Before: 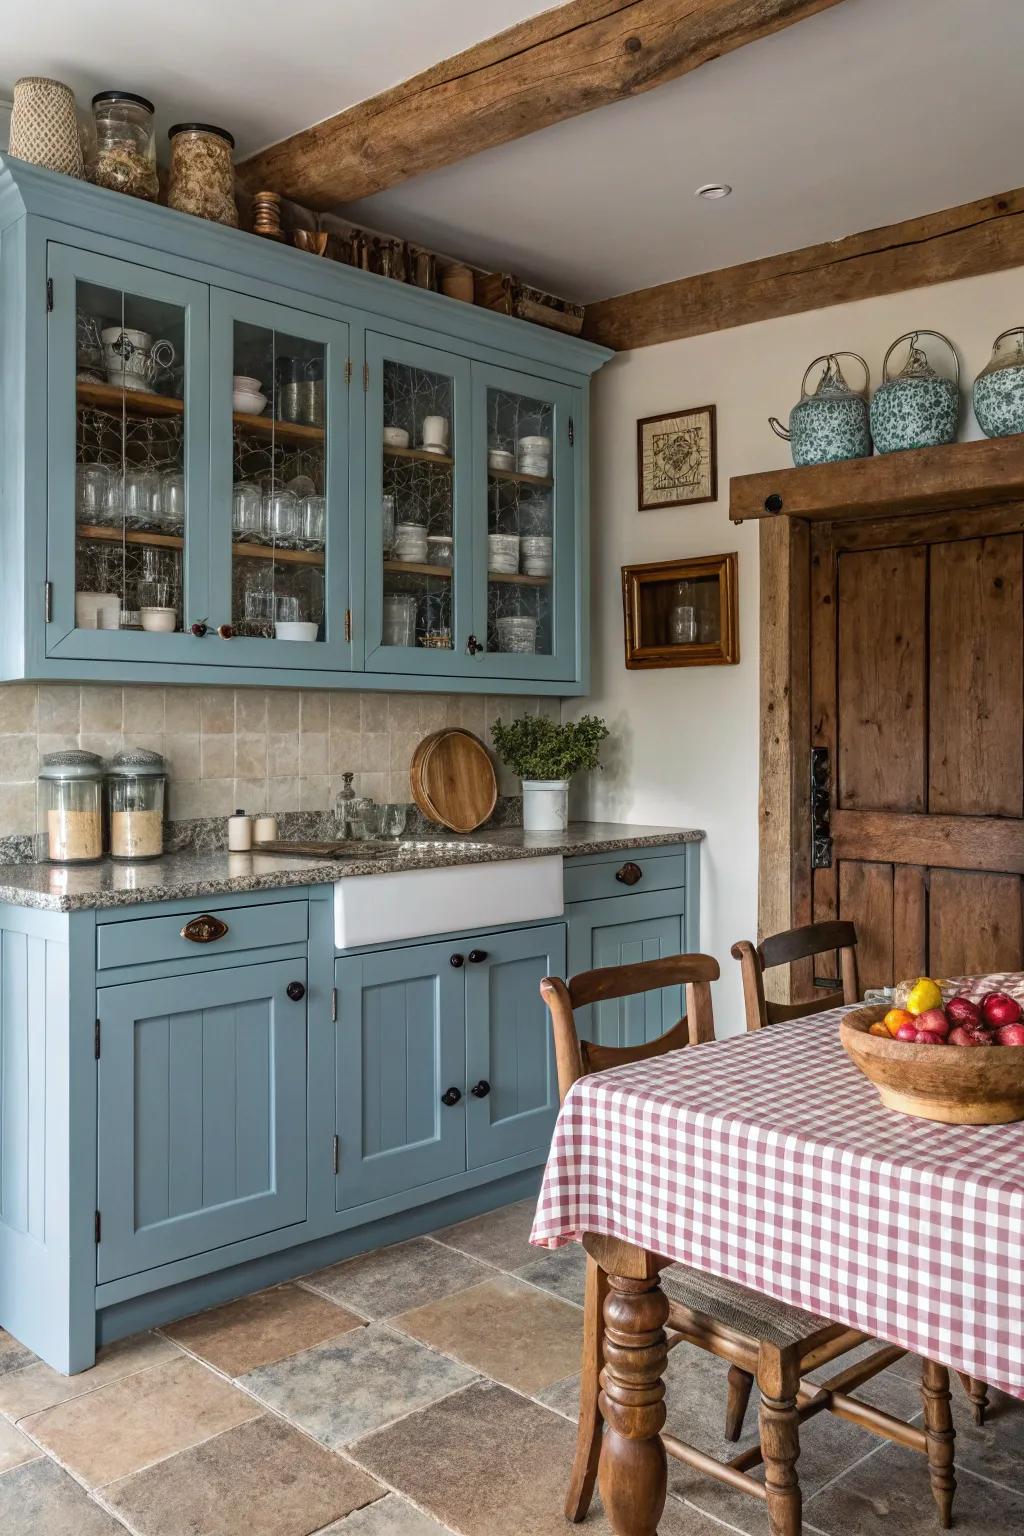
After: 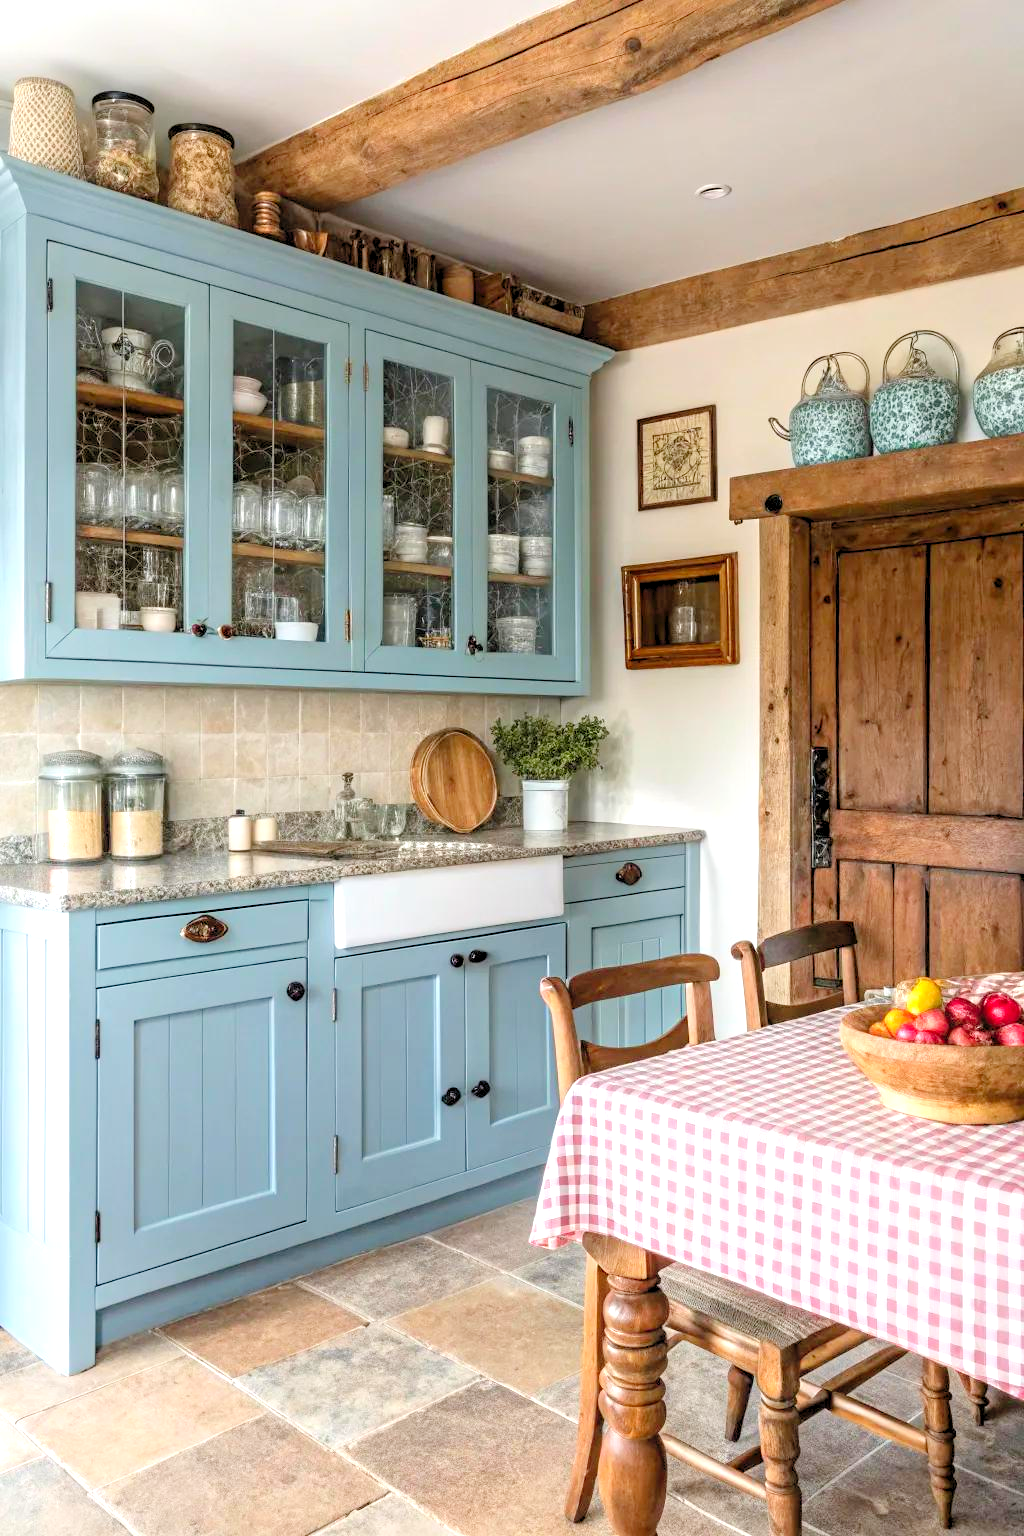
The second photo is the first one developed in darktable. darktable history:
shadows and highlights: radius 93.07, shadows -14.46, white point adjustment 0.23, highlights 31.48, compress 48.23%, highlights color adjustment 52.79%, soften with gaussian
levels: levels [0.036, 0.364, 0.827]
